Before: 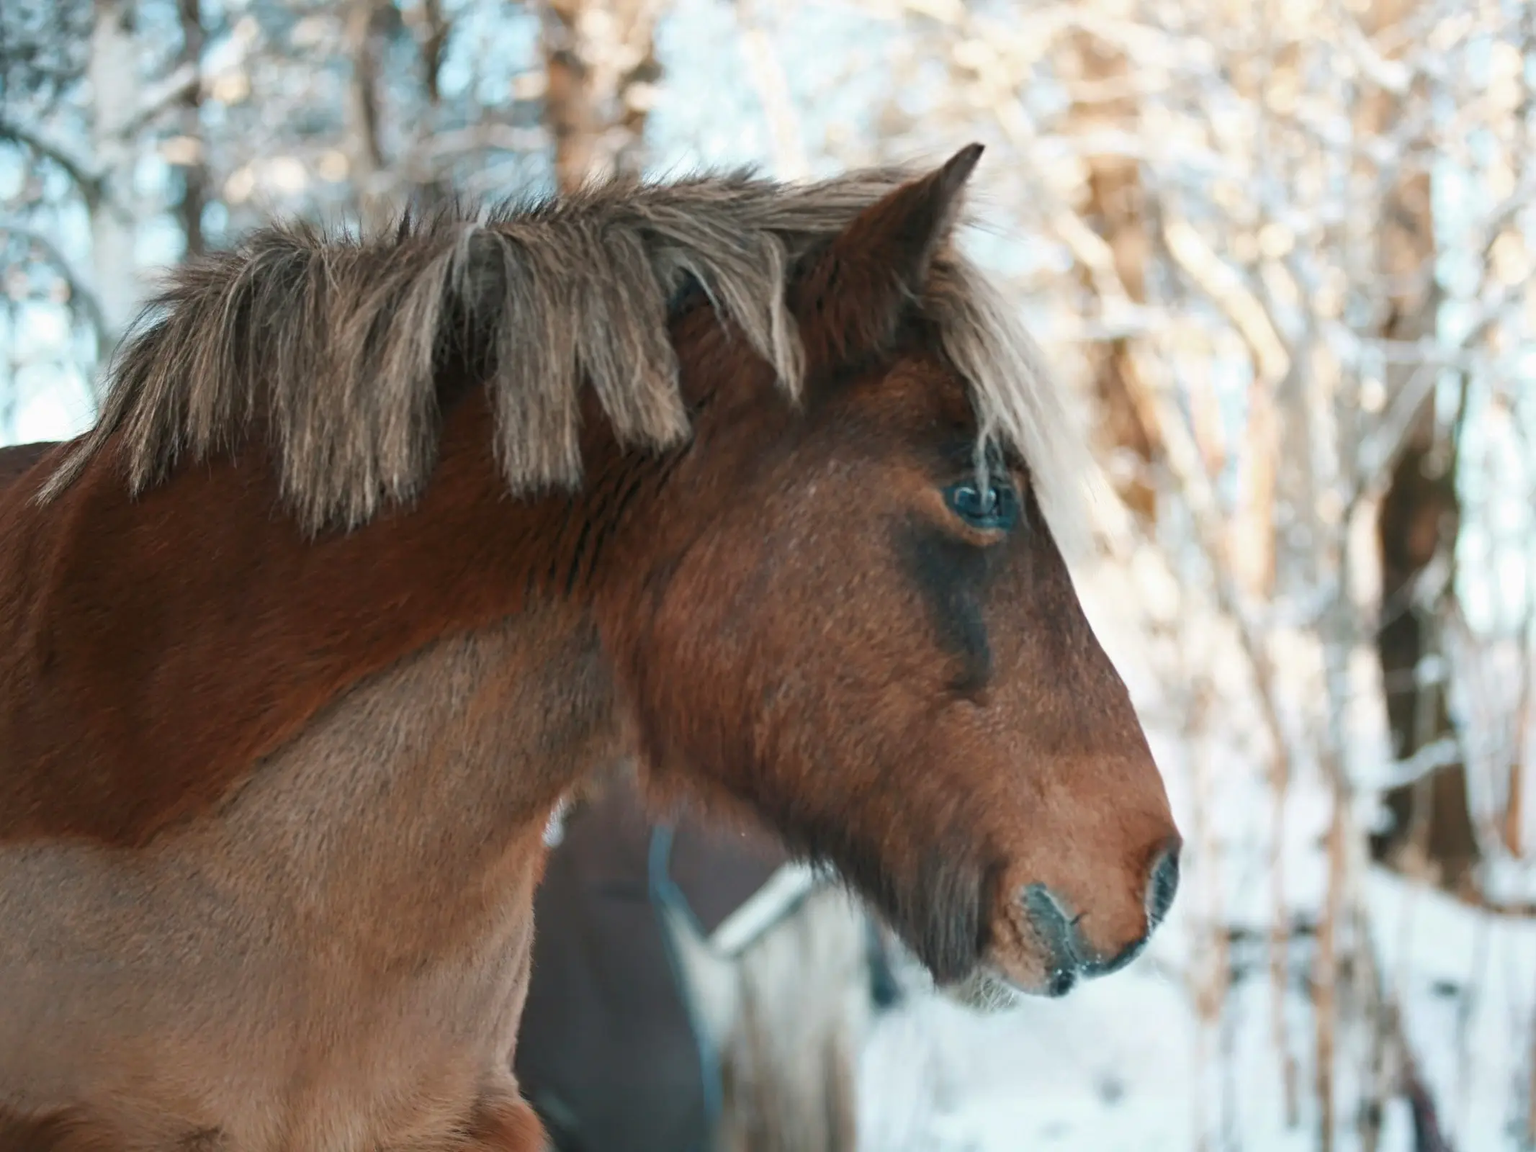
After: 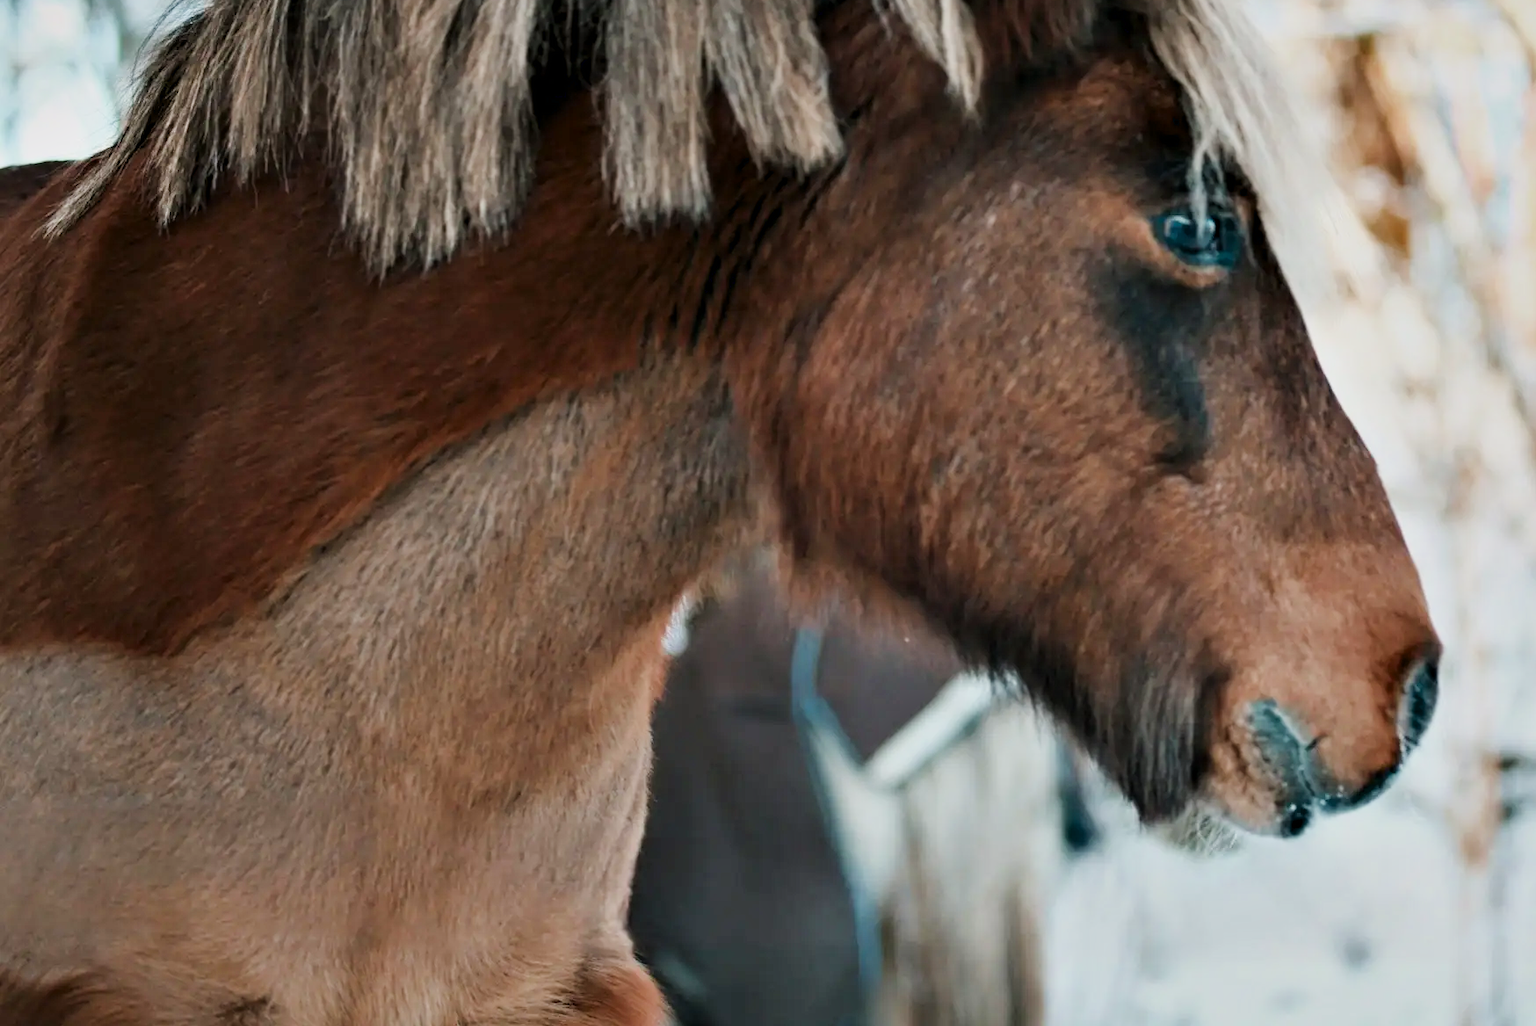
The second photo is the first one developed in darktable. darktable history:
contrast equalizer: octaves 7, y [[0.6 ×6], [0.55 ×6], [0 ×6], [0 ×6], [0 ×6]]
crop: top 26.959%, right 18.039%
exposure: exposure 0.202 EV, compensate highlight preservation false
filmic rgb: black relative exposure -7.65 EV, white relative exposure 4.56 EV, hardness 3.61, contrast in shadows safe
